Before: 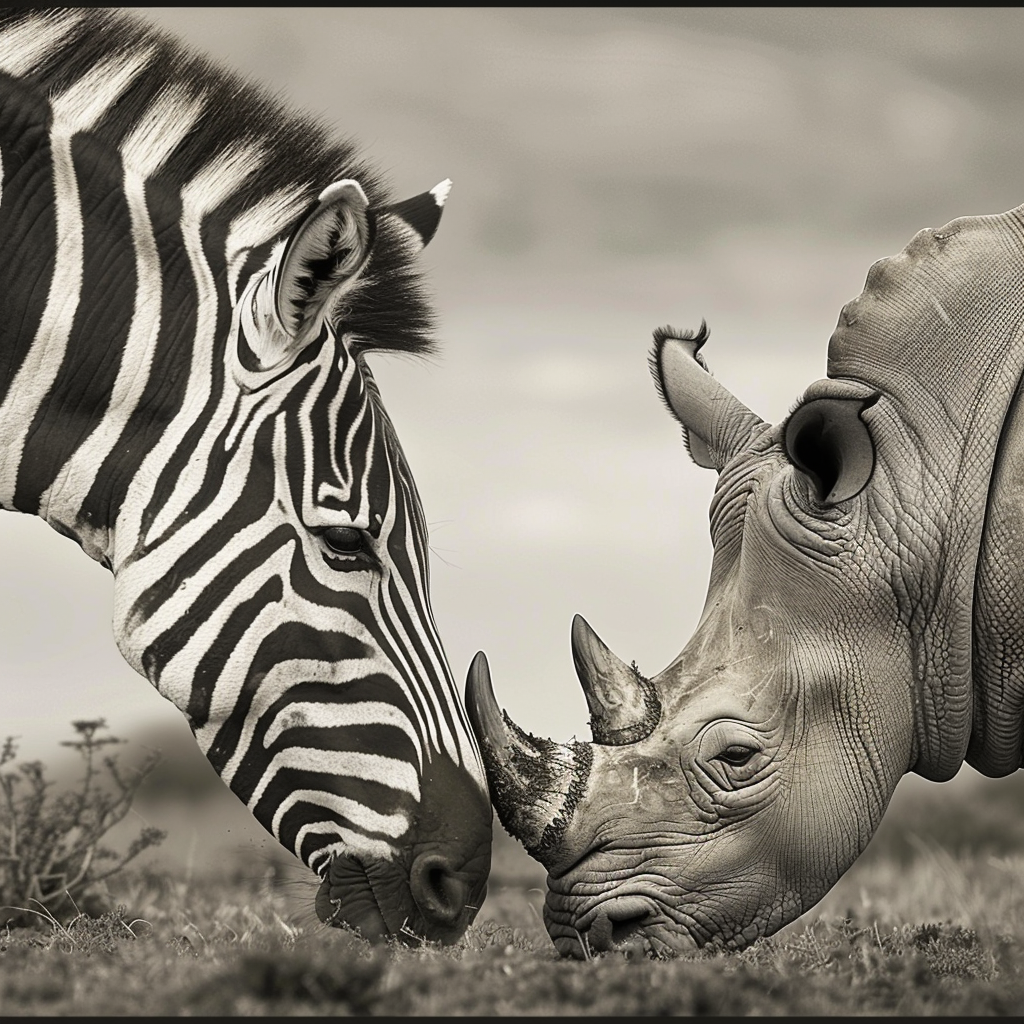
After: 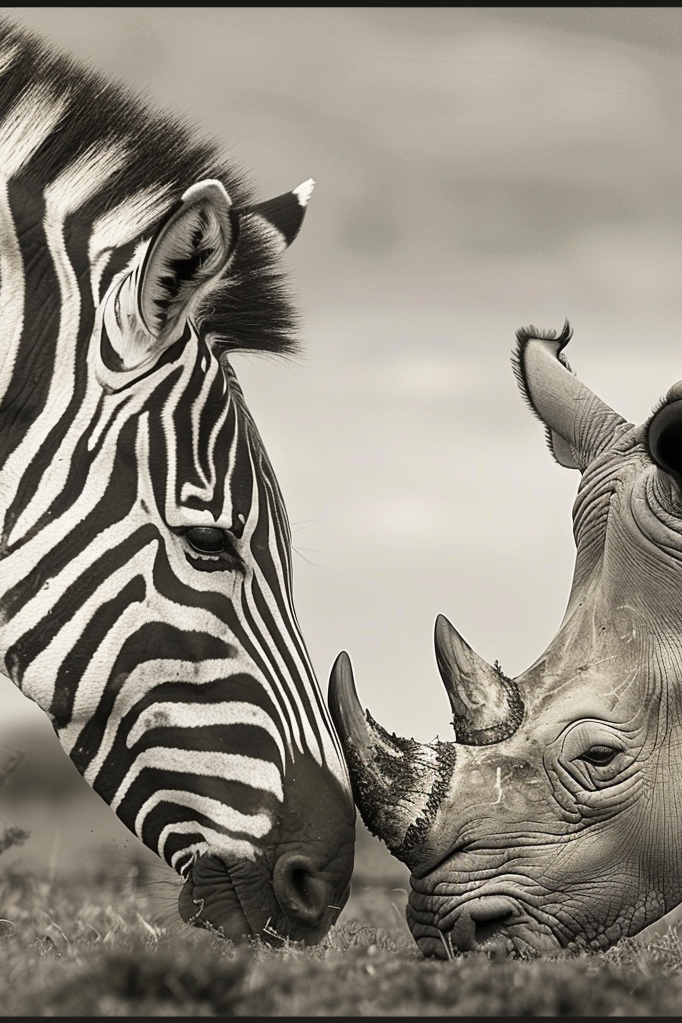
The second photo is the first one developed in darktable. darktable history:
crop and rotate: left 13.409%, right 19.924%
tone equalizer: on, module defaults
